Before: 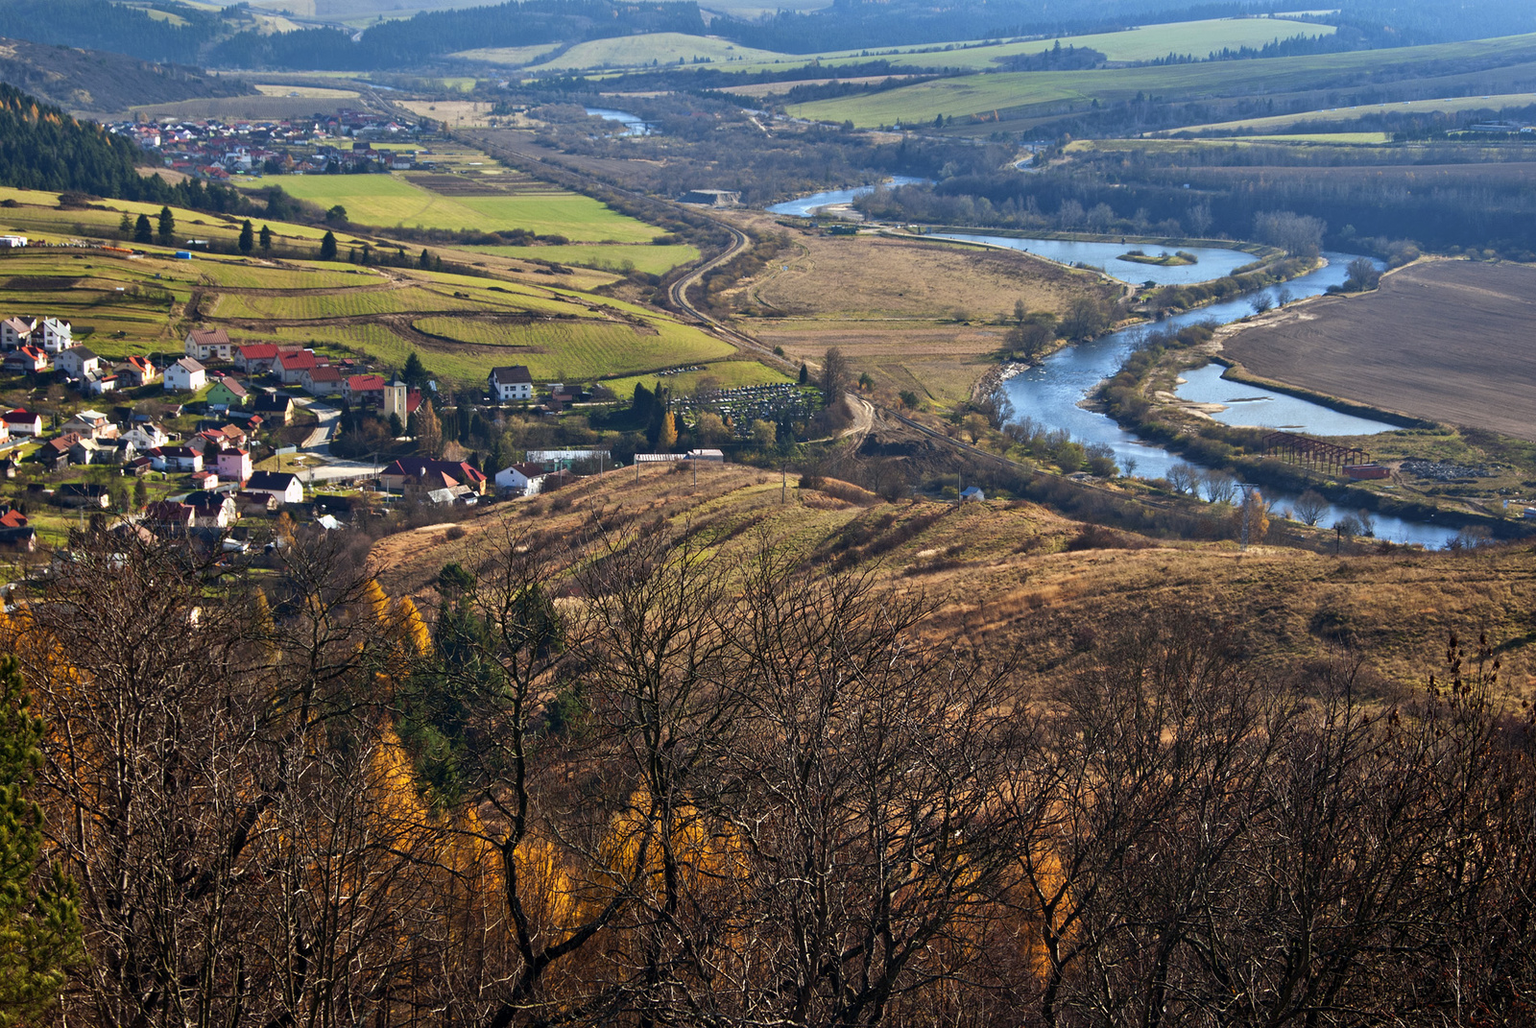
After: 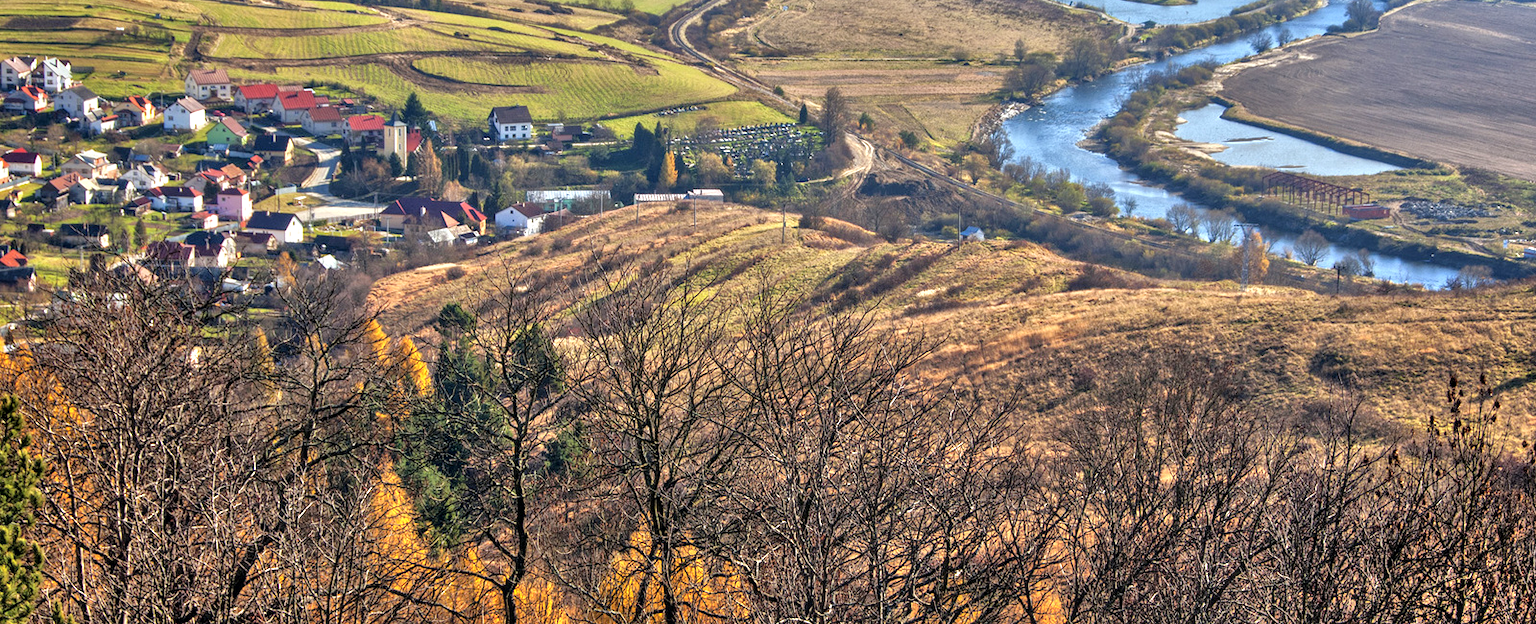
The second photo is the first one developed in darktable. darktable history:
crop and rotate: top 25.357%, bottom 13.942%
local contrast: on, module defaults
shadows and highlights: shadows 75, highlights -60.85, soften with gaussian
tone equalizer: -7 EV 0.15 EV, -6 EV 0.6 EV, -5 EV 1.15 EV, -4 EV 1.33 EV, -3 EV 1.15 EV, -2 EV 0.6 EV, -1 EV 0.15 EV, mask exposure compensation -0.5 EV
